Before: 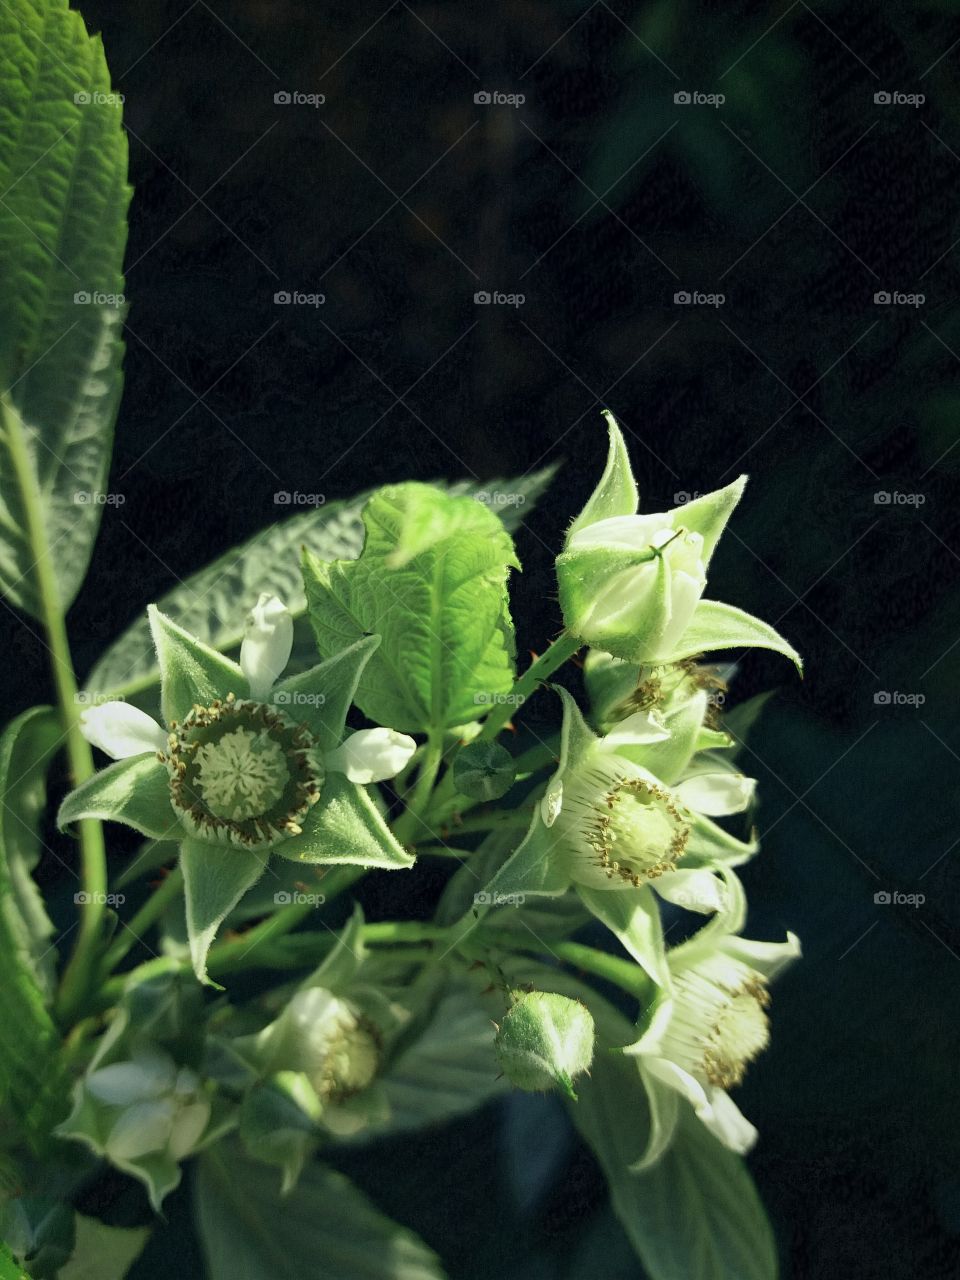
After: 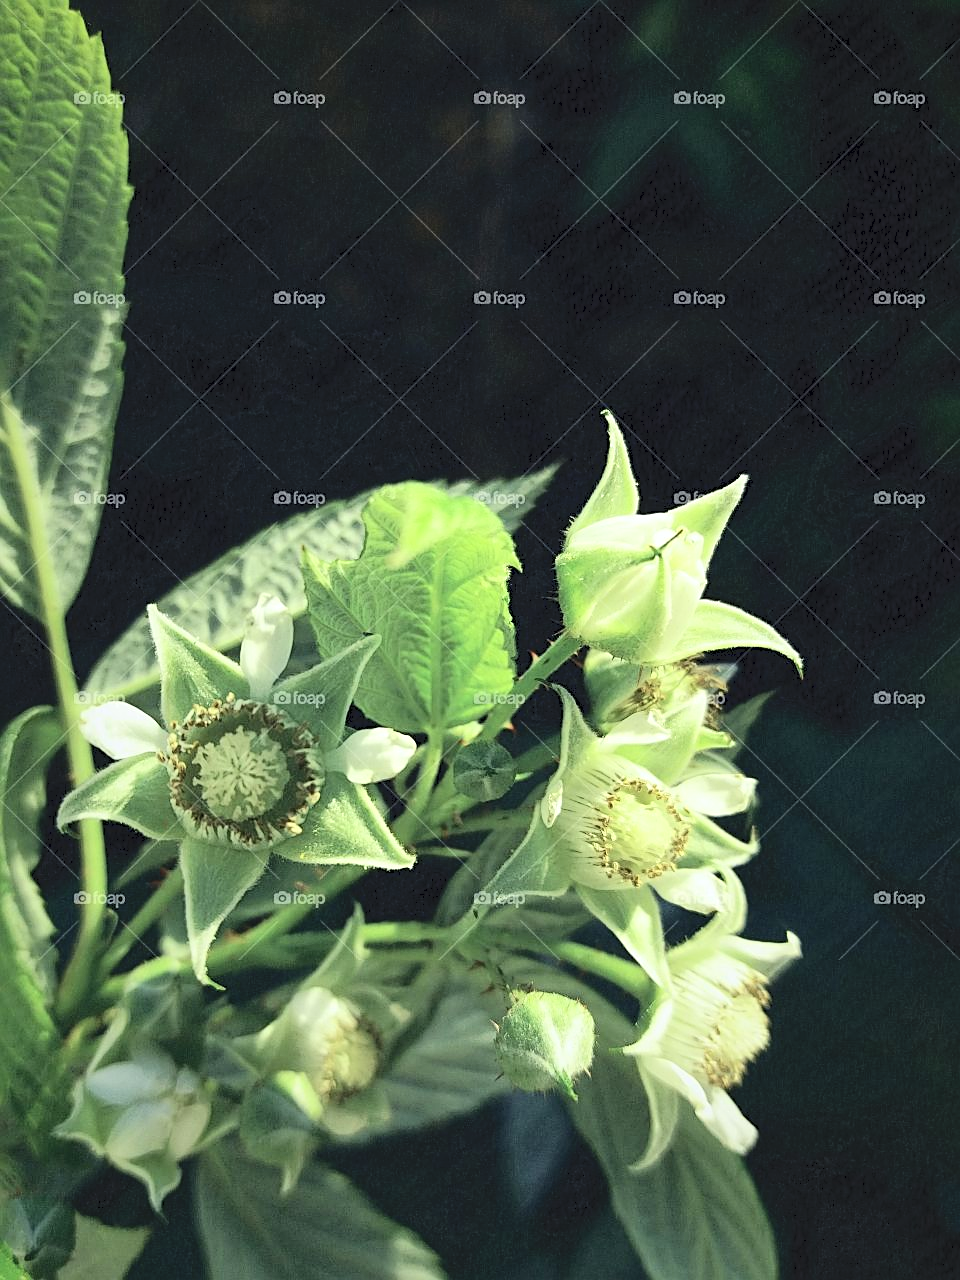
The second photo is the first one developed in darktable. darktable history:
sharpen: on, module defaults
exposure: exposure 0.203 EV, compensate highlight preservation false
contrast brightness saturation: brightness 0.138
tone curve: curves: ch0 [(0, 0) (0.003, 0.065) (0.011, 0.072) (0.025, 0.09) (0.044, 0.104) (0.069, 0.116) (0.1, 0.127) (0.136, 0.15) (0.177, 0.184) (0.224, 0.223) (0.277, 0.28) (0.335, 0.361) (0.399, 0.443) (0.468, 0.525) (0.543, 0.616) (0.623, 0.713) (0.709, 0.79) (0.801, 0.866) (0.898, 0.933) (1, 1)], color space Lab, independent channels, preserve colors none
